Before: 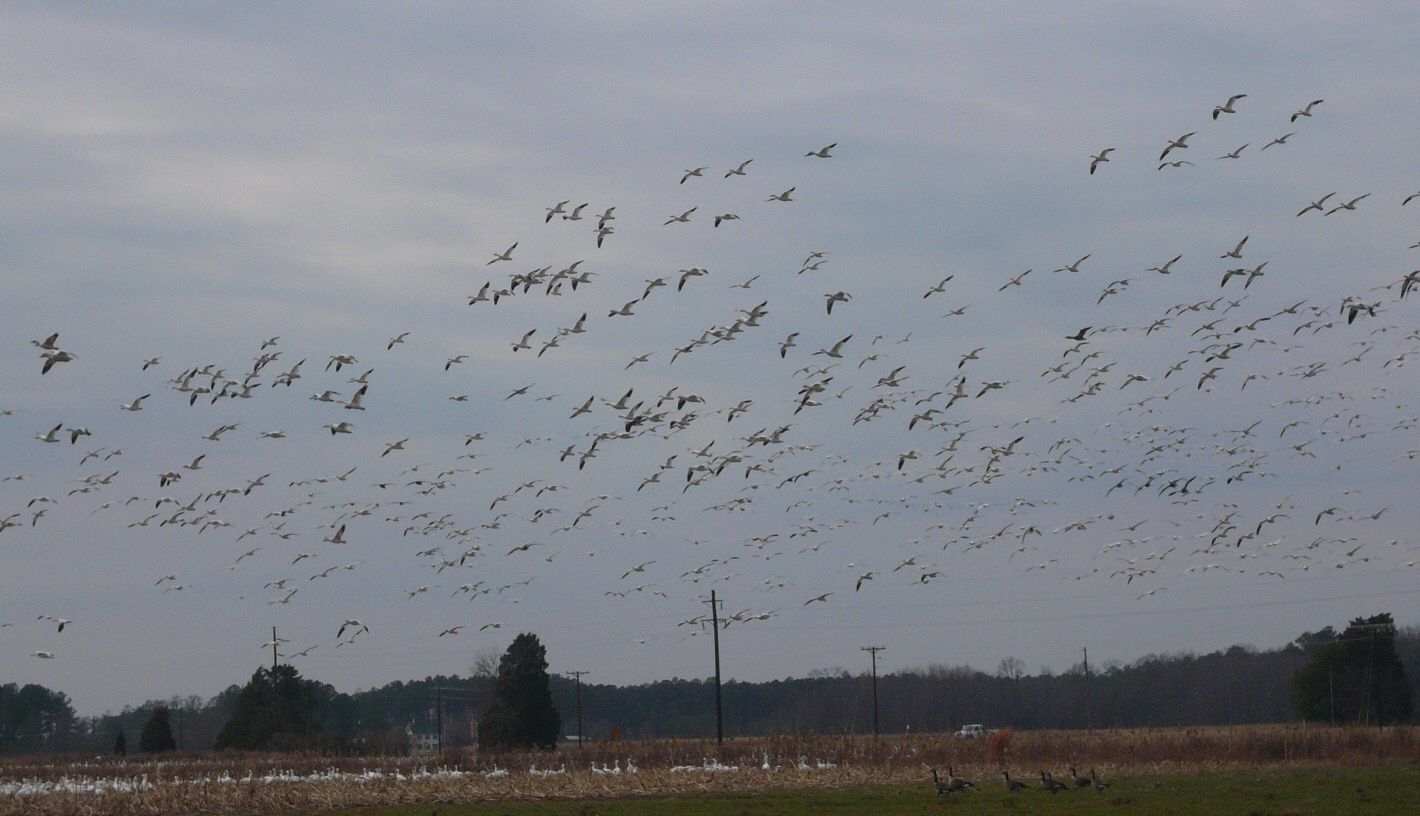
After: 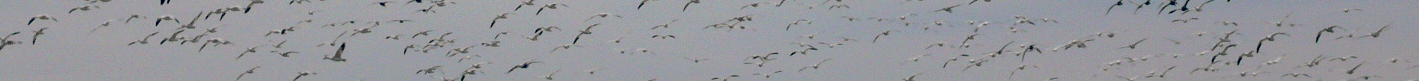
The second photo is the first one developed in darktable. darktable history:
exposure: black level correction 0.001, exposure 0.3 EV, compensate highlight preservation false
color balance: lift [0.975, 0.993, 1, 1.015], gamma [1.1, 1, 1, 0.945], gain [1, 1.04, 1, 0.95]
crop and rotate: top 59.084%, bottom 30.916%
